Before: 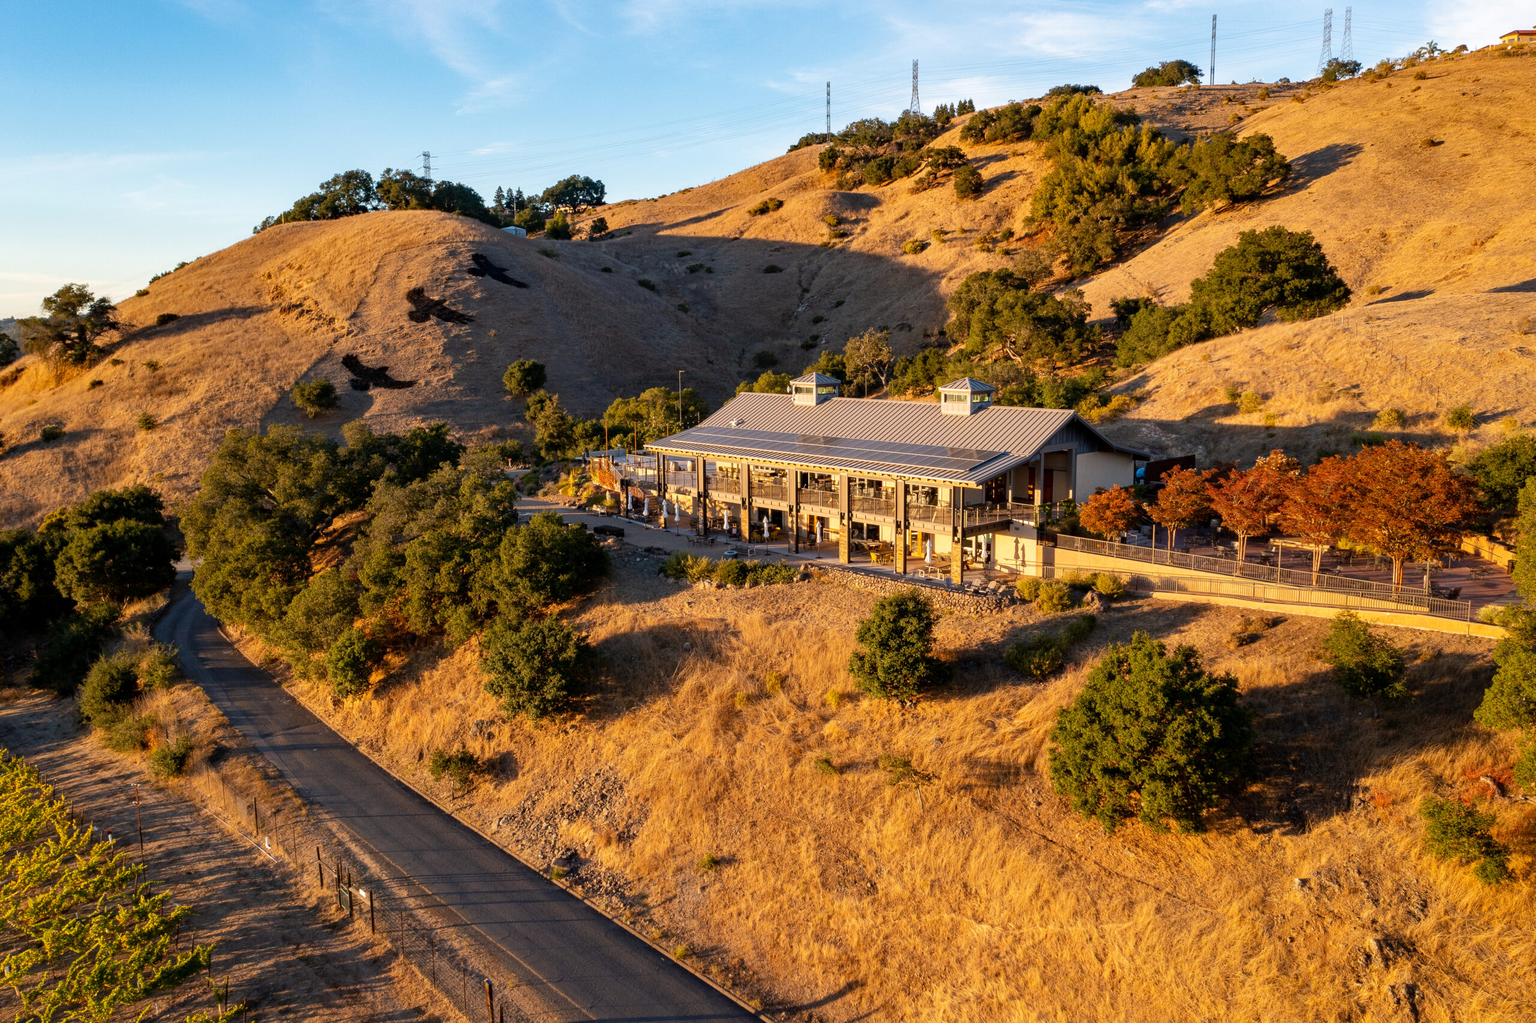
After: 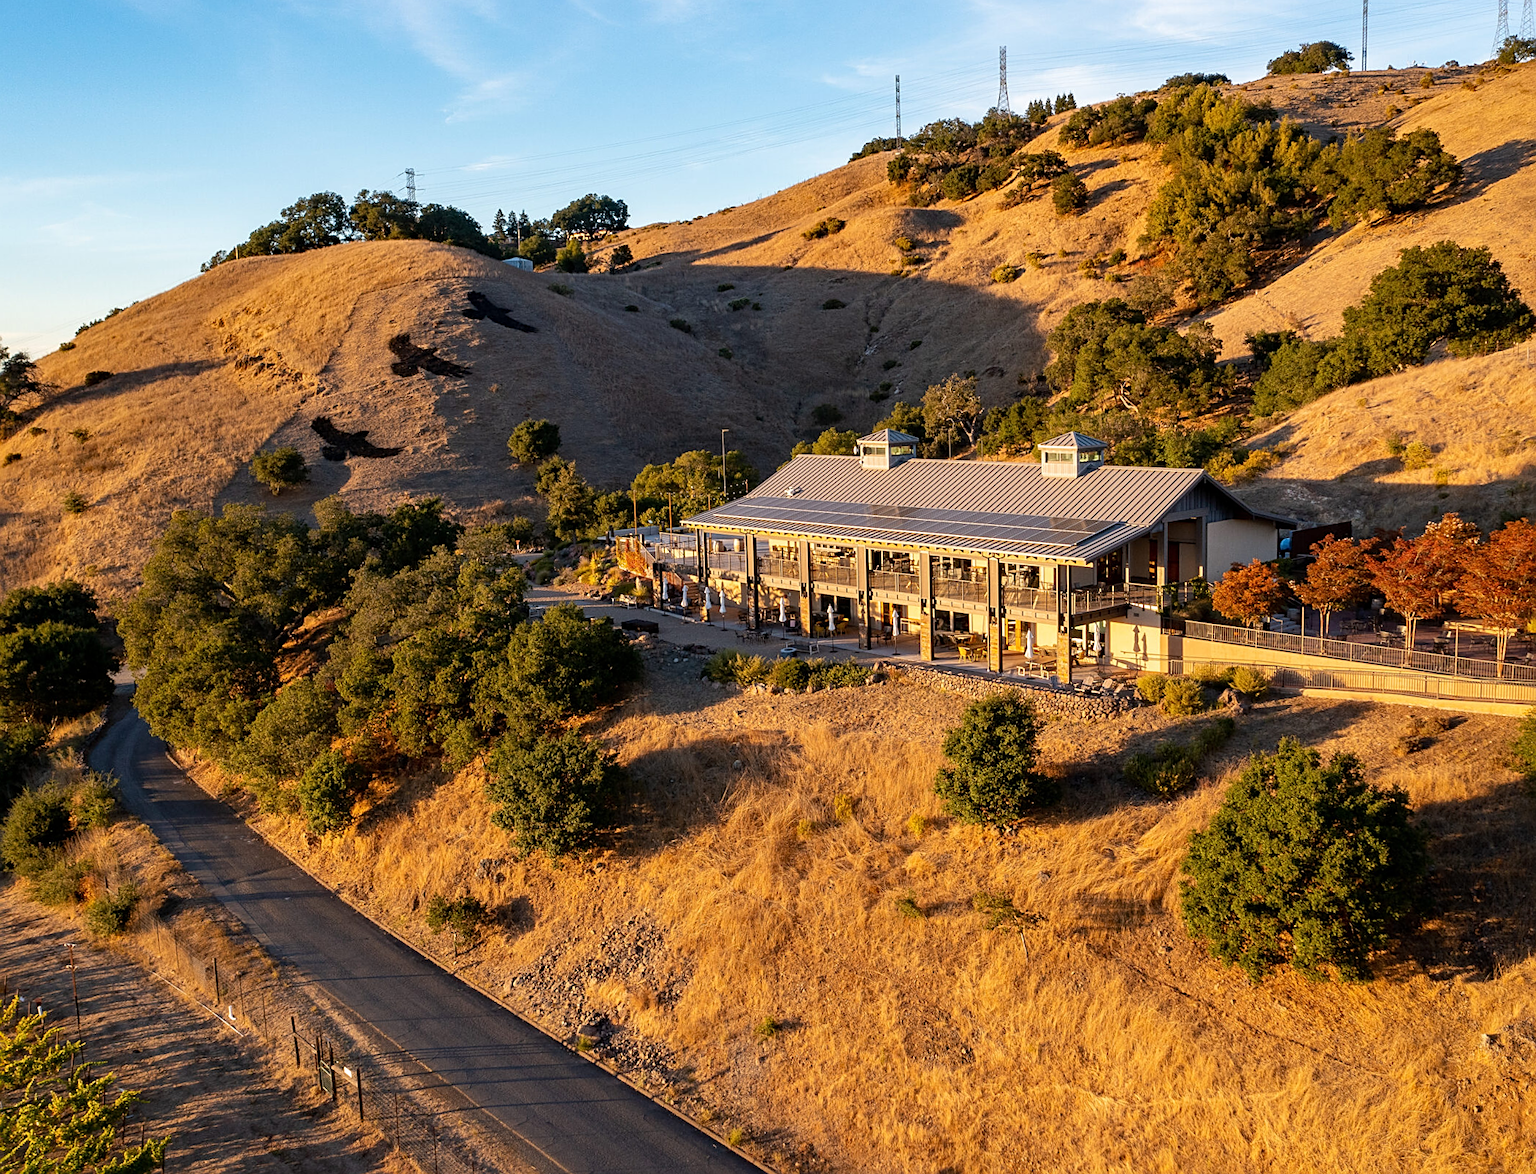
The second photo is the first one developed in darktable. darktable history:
sharpen: on, module defaults
crop and rotate: angle 1°, left 4.281%, top 0.642%, right 11.383%, bottom 2.486%
